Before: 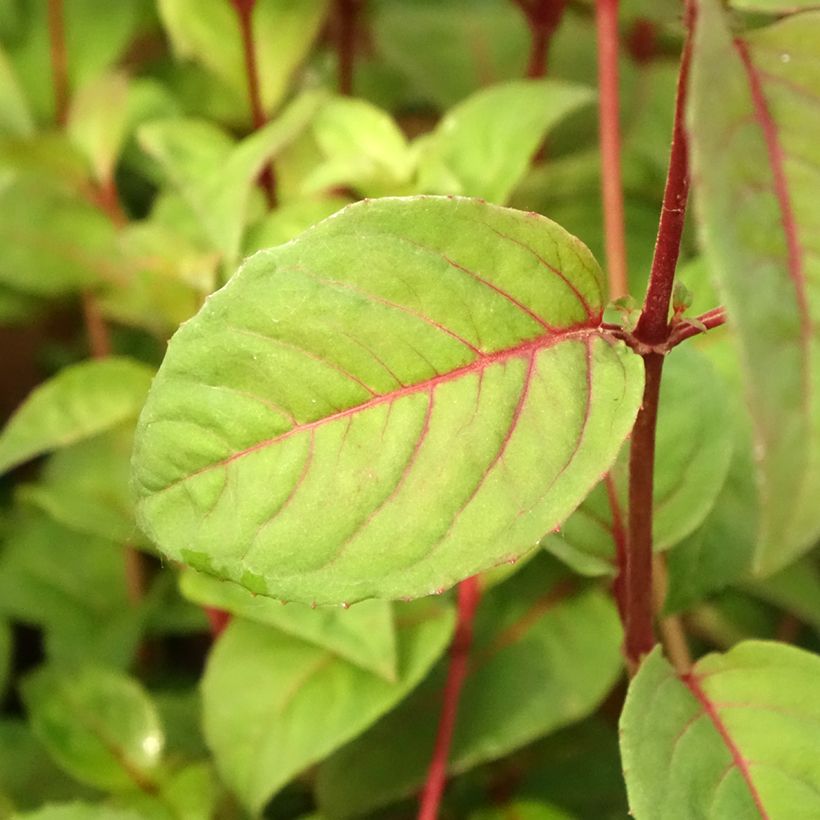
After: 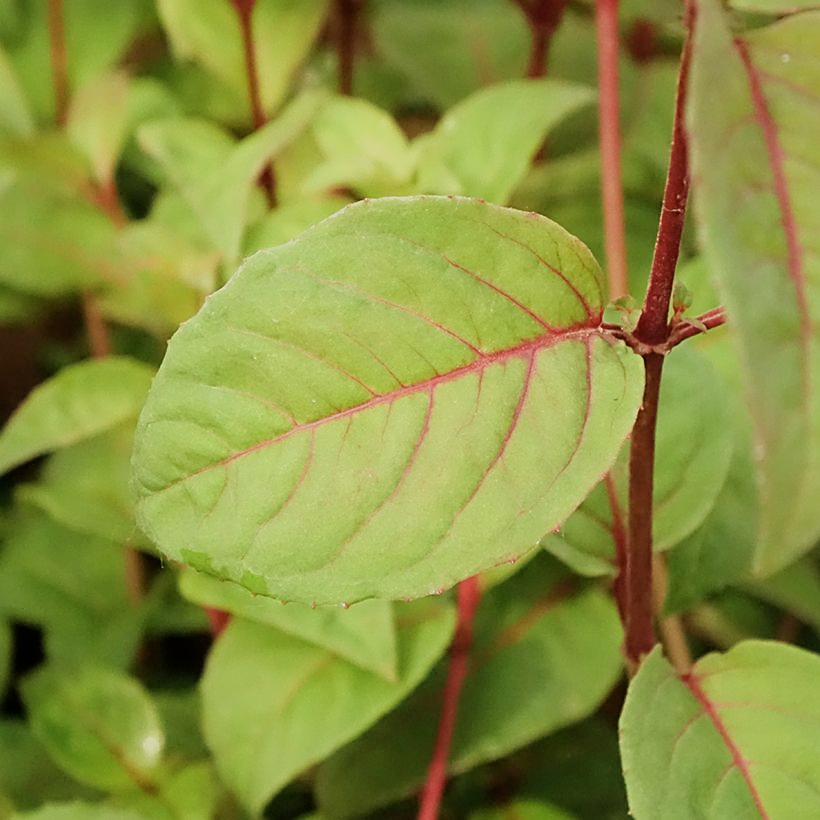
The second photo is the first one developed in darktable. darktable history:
levels: black 8.54%
filmic rgb: black relative exposure -7.65 EV, white relative exposure 4.56 EV, hardness 3.61
sharpen: on, module defaults
contrast brightness saturation: saturation -0.058
